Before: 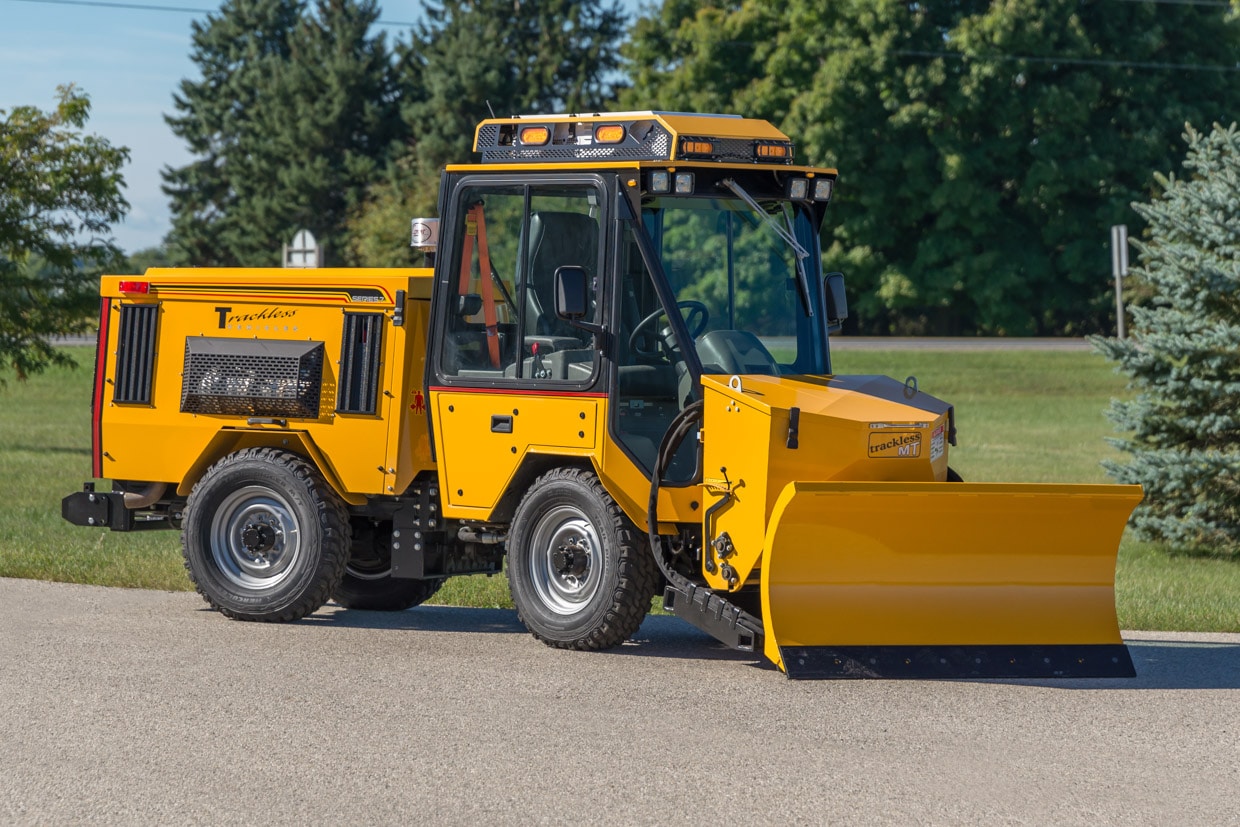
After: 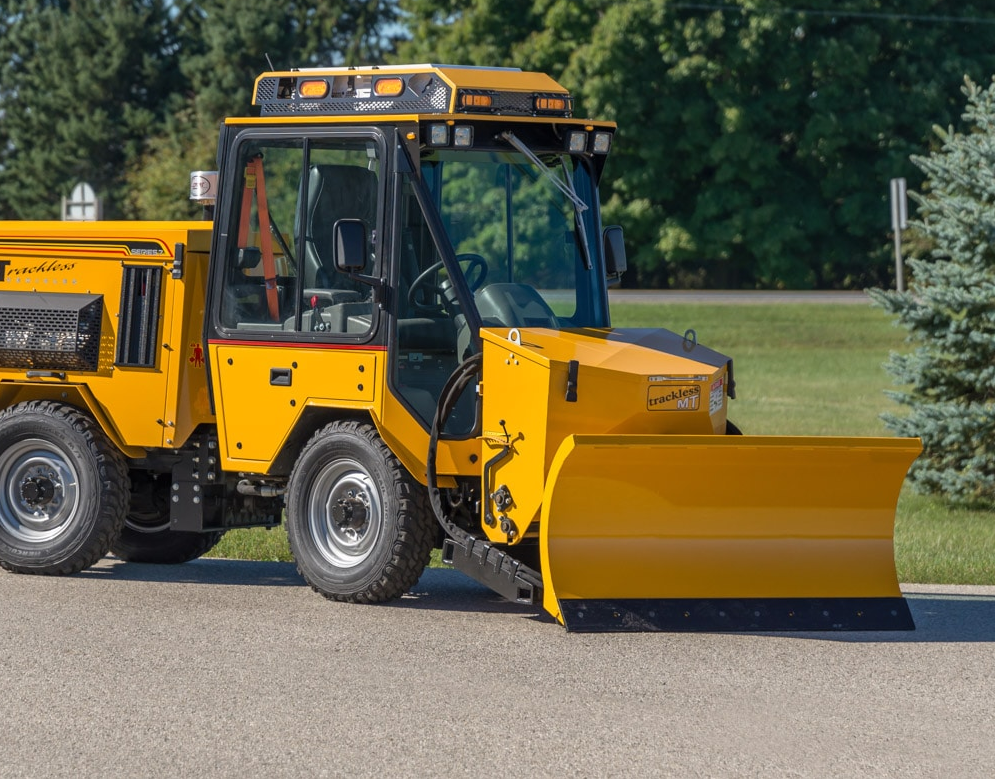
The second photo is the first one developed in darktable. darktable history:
bloom: size 5%, threshold 95%, strength 15%
crop and rotate: left 17.959%, top 5.771%, right 1.742%
